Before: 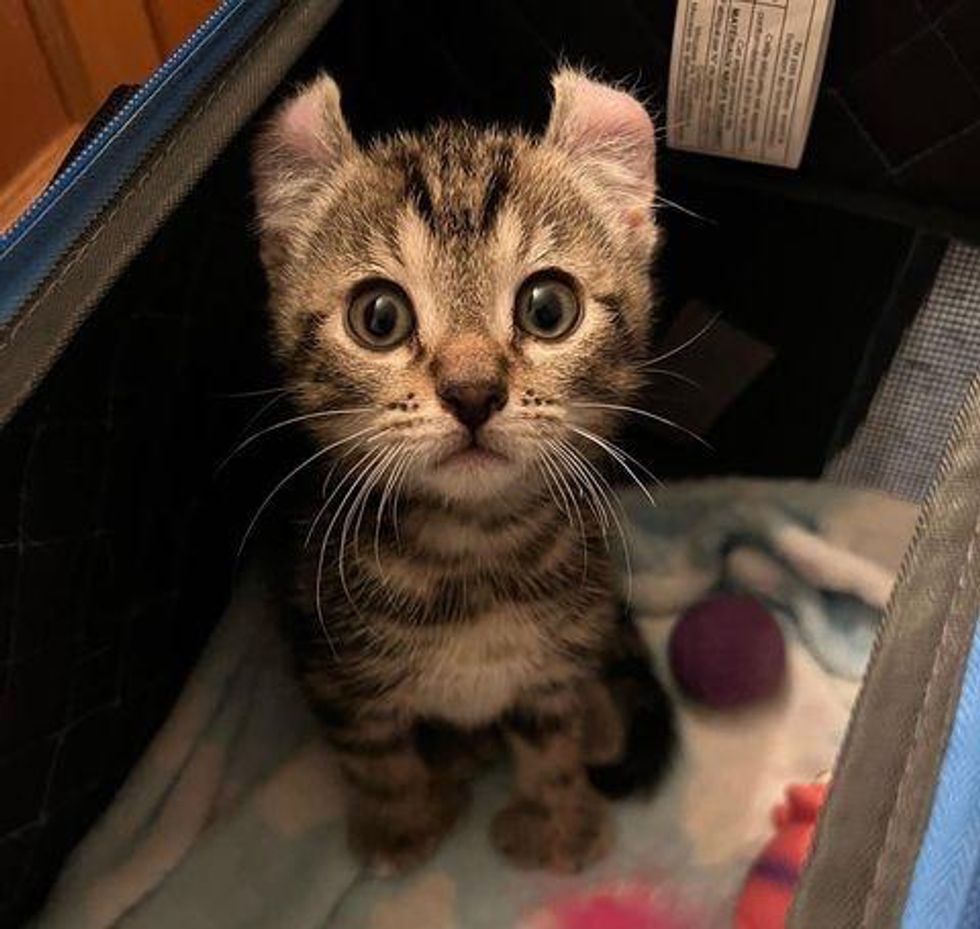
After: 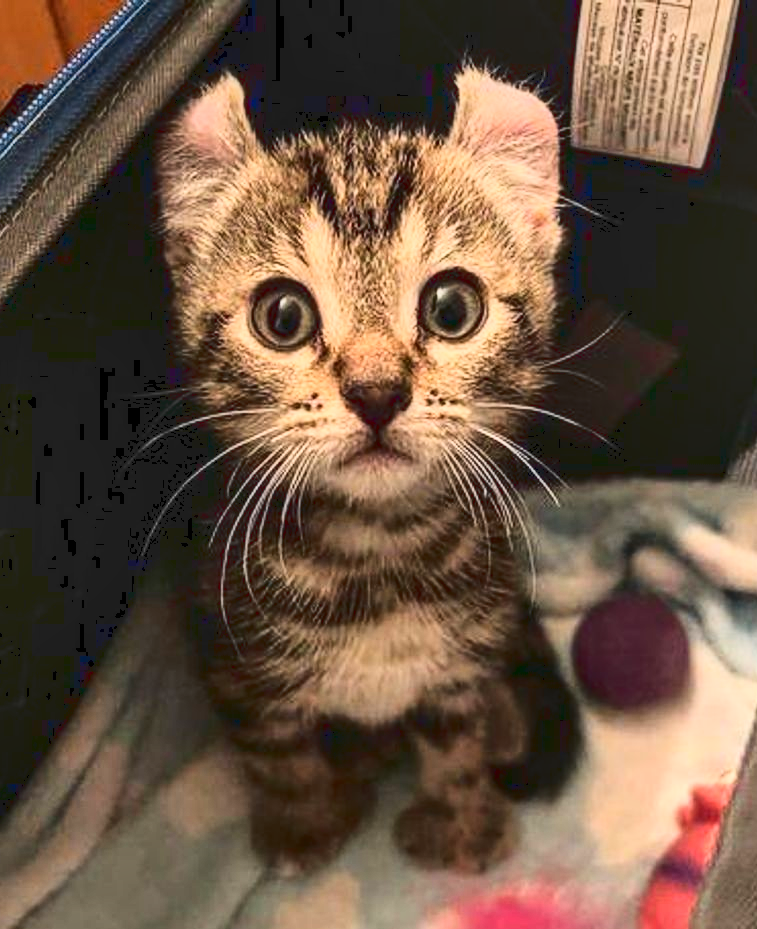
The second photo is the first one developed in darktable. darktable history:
local contrast: on, module defaults
shadows and highlights: soften with gaussian
base curve: curves: ch0 [(0, 0) (0.088, 0.125) (0.176, 0.251) (0.354, 0.501) (0.613, 0.749) (1, 0.877)]
exposure: compensate exposure bias true, compensate highlight preservation false
crop: left 9.889%, right 12.824%
tone curve: curves: ch0 [(0, 0) (0.003, 0.072) (0.011, 0.077) (0.025, 0.082) (0.044, 0.094) (0.069, 0.106) (0.1, 0.125) (0.136, 0.145) (0.177, 0.173) (0.224, 0.216) (0.277, 0.281) (0.335, 0.356) (0.399, 0.436) (0.468, 0.53) (0.543, 0.629) (0.623, 0.724) (0.709, 0.808) (0.801, 0.88) (0.898, 0.941) (1, 1)], color space Lab, linked channels, preserve colors none
